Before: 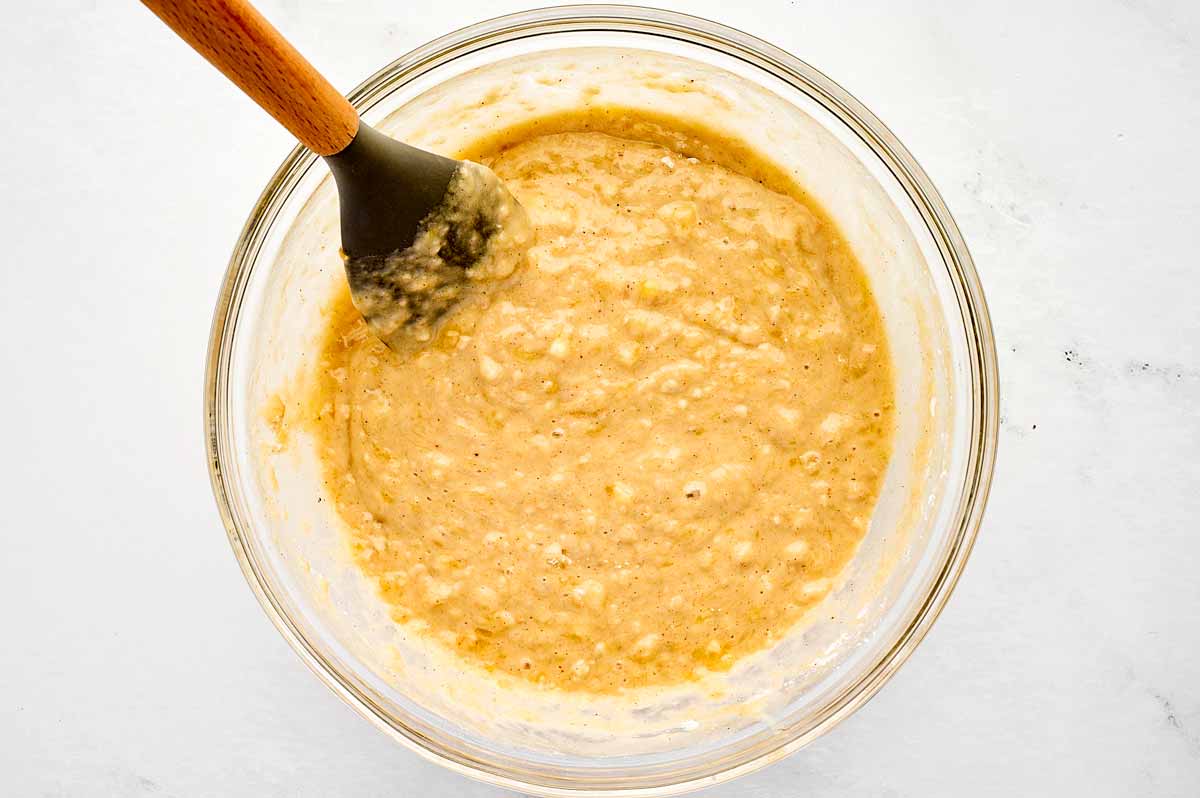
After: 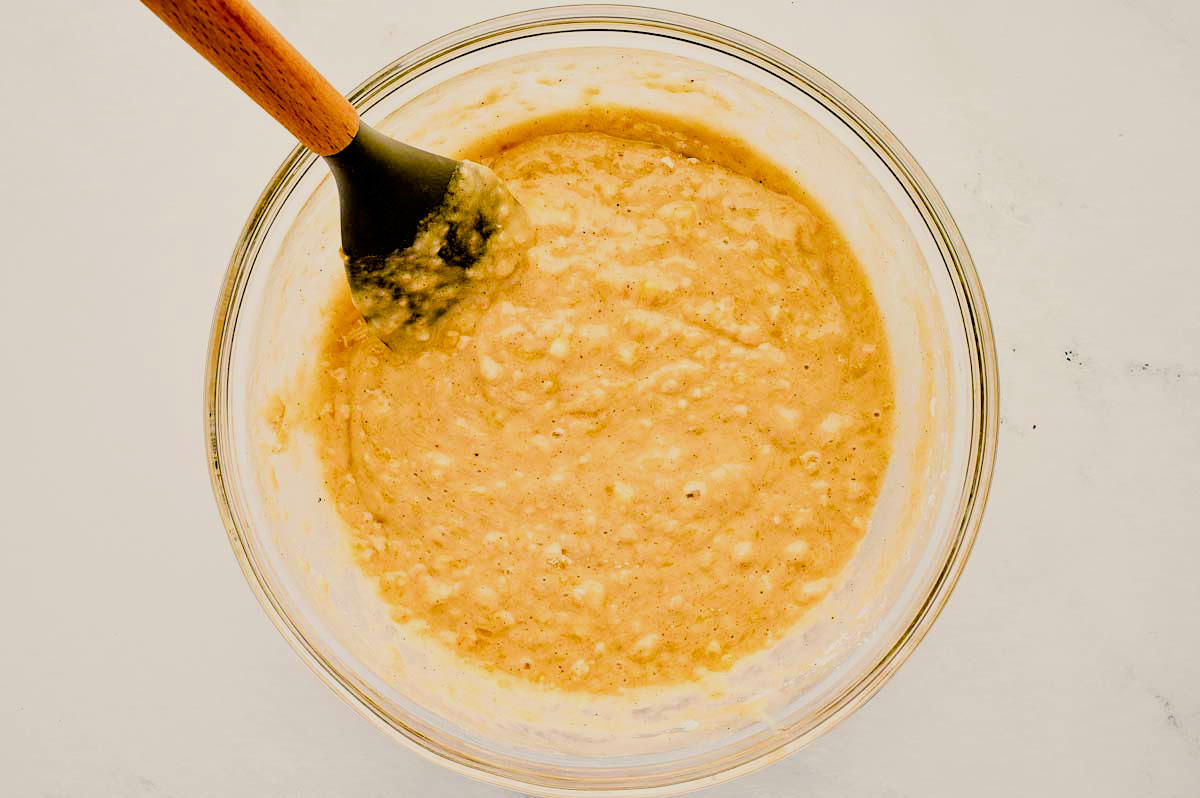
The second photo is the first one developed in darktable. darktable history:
color balance rgb: shadows lift › chroma 3%, shadows lift › hue 240.84°, highlights gain › chroma 3%, highlights gain › hue 73.2°, global offset › luminance -0.5%, perceptual saturation grading › global saturation 20%, perceptual saturation grading › highlights -25%, perceptual saturation grading › shadows 50%, global vibrance 25.26%
filmic rgb: black relative exposure -7.92 EV, white relative exposure 4.13 EV, threshold 3 EV, hardness 4.02, latitude 51.22%, contrast 1.013, shadows ↔ highlights balance 5.35%, color science v5 (2021), contrast in shadows safe, contrast in highlights safe, enable highlight reconstruction true
